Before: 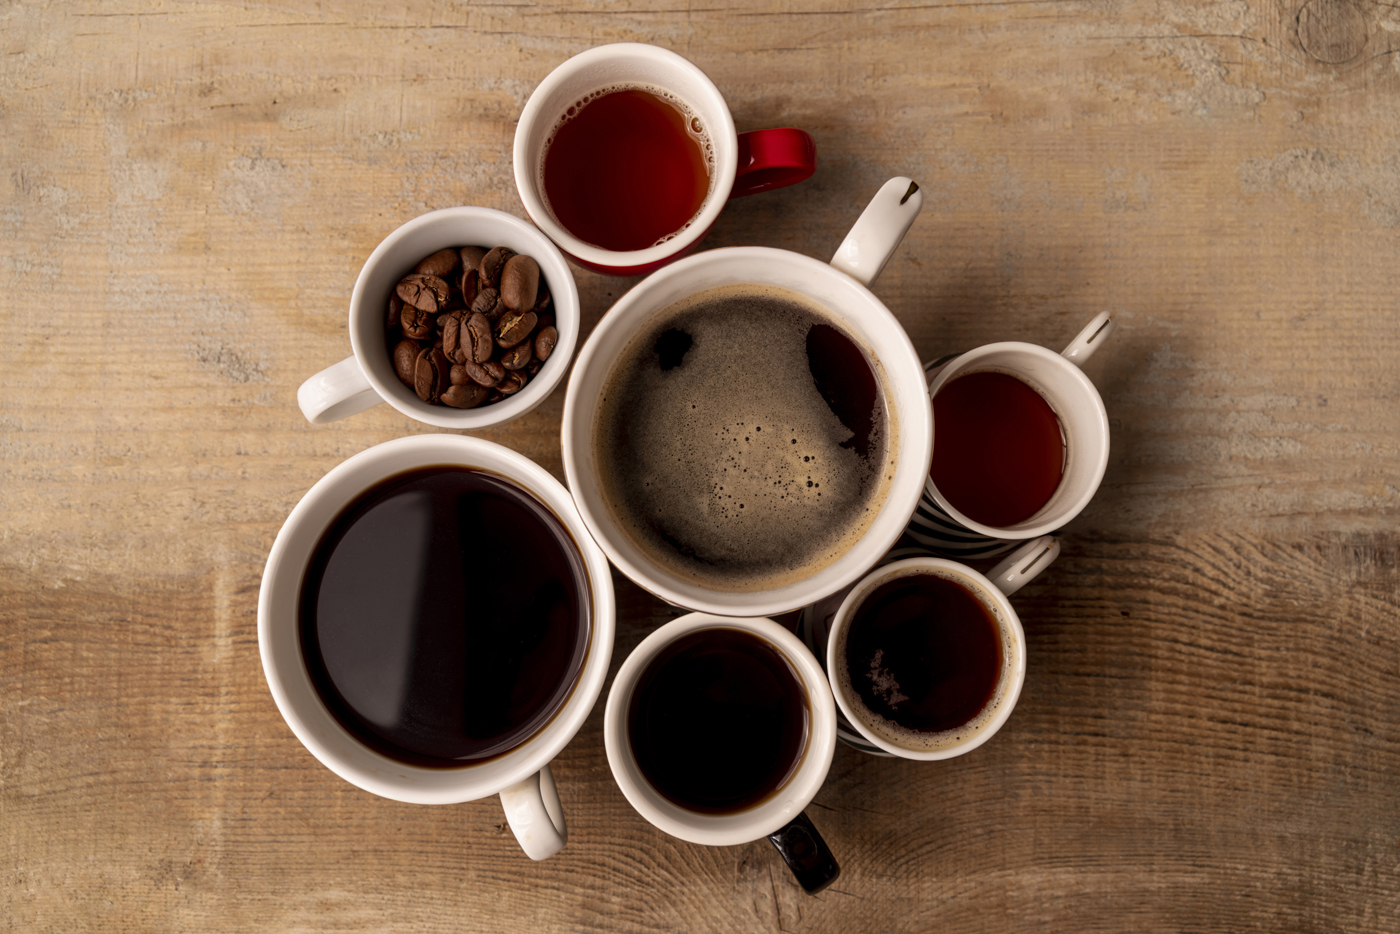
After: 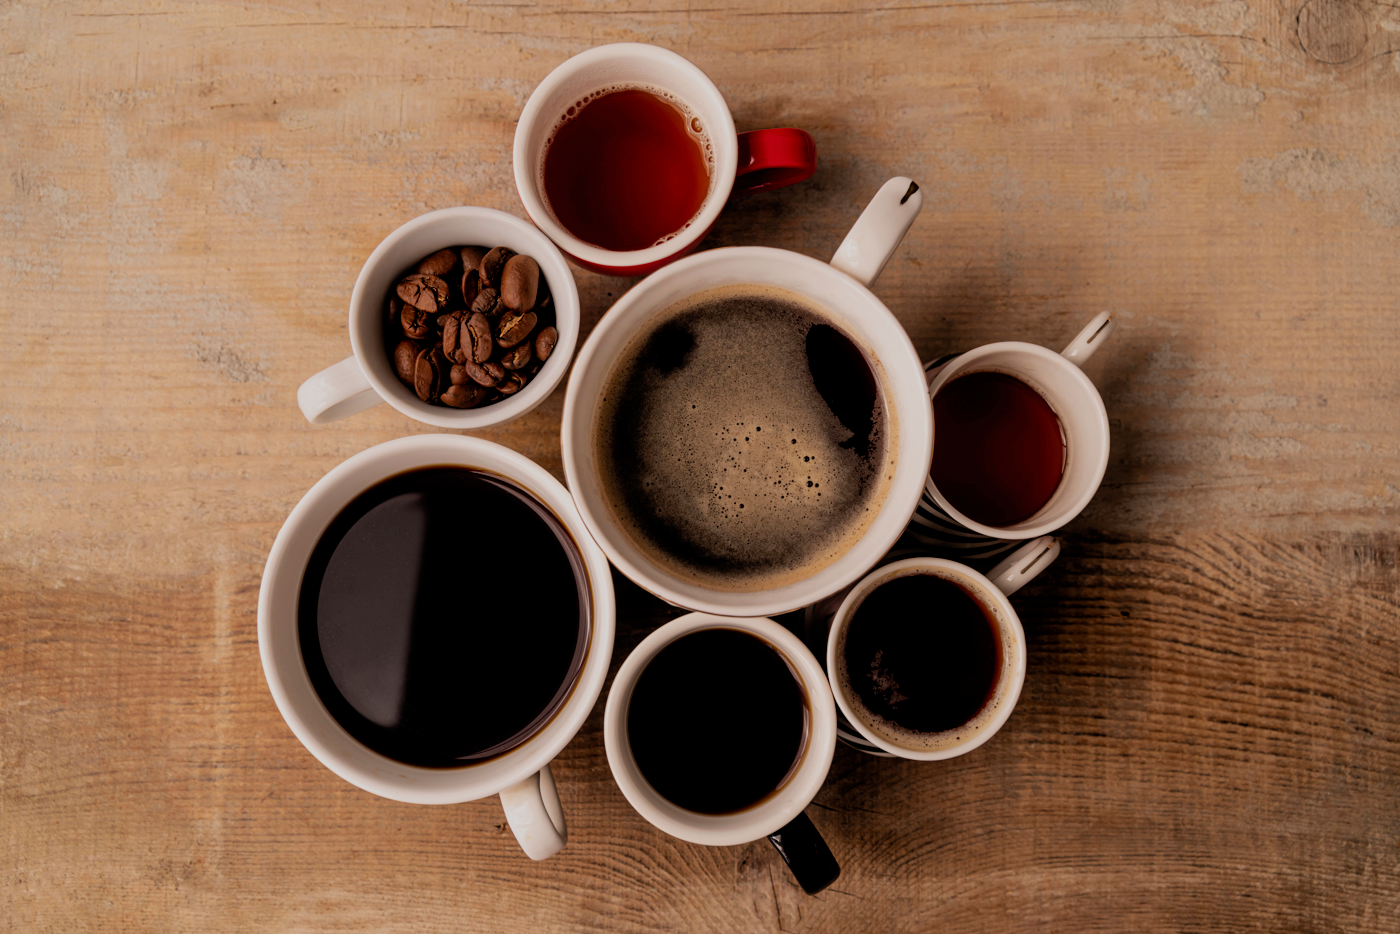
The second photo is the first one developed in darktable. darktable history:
filmic rgb: black relative exposure -7.73 EV, white relative exposure 4.38 EV, hardness 3.76, latitude 38.94%, contrast 0.971, highlights saturation mix 8.89%, shadows ↔ highlights balance 3.93%, add noise in highlights 0.001, preserve chrominance max RGB, color science v3 (2019), use custom middle-gray values true, contrast in highlights soft
